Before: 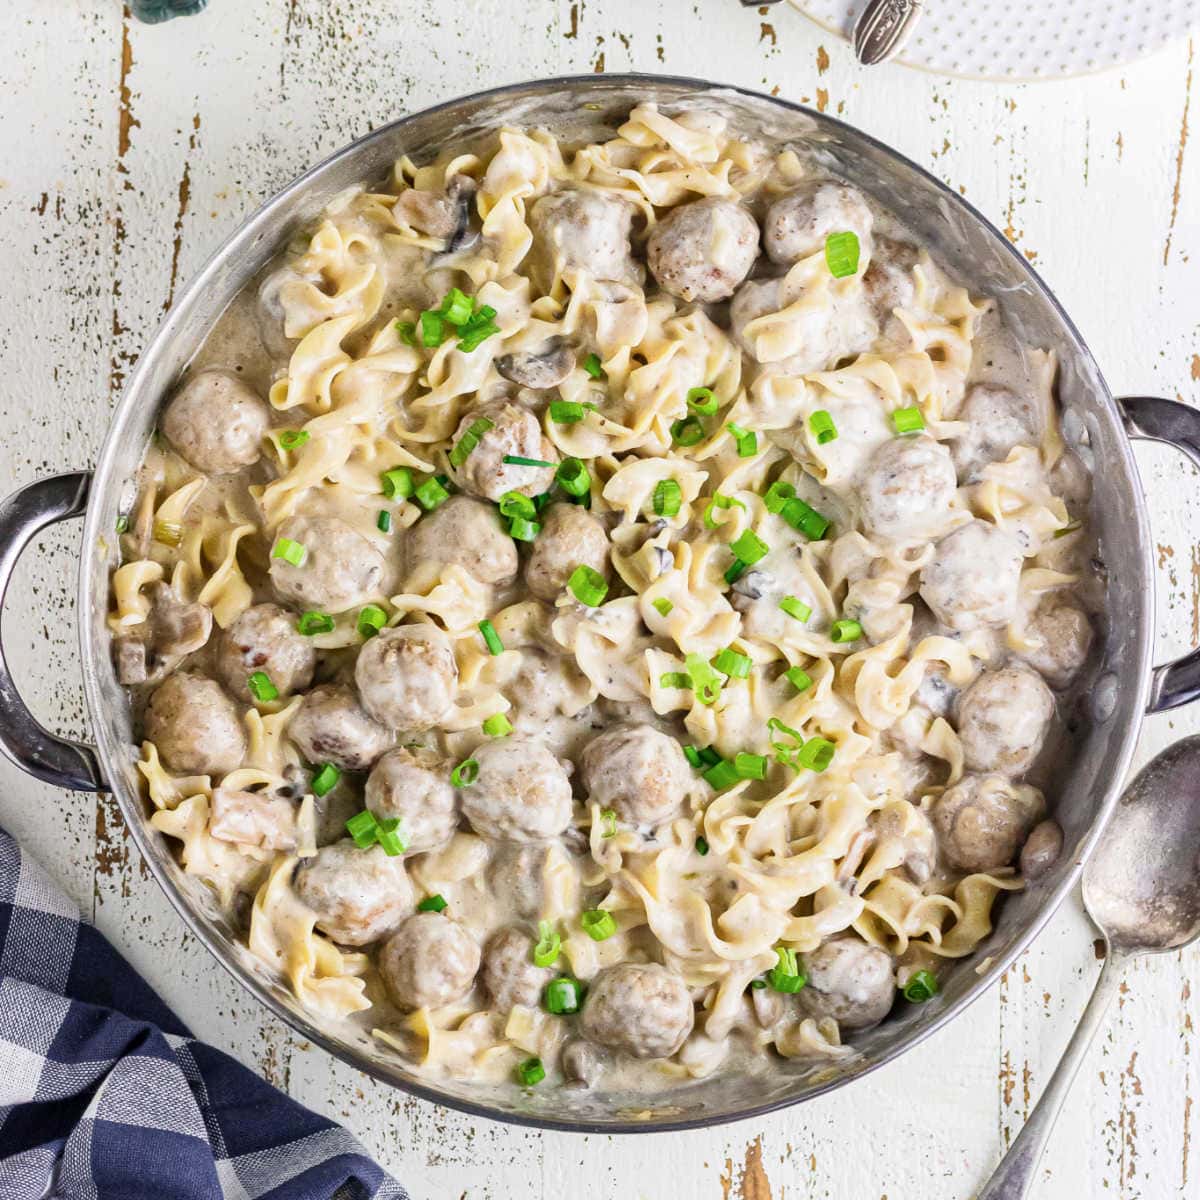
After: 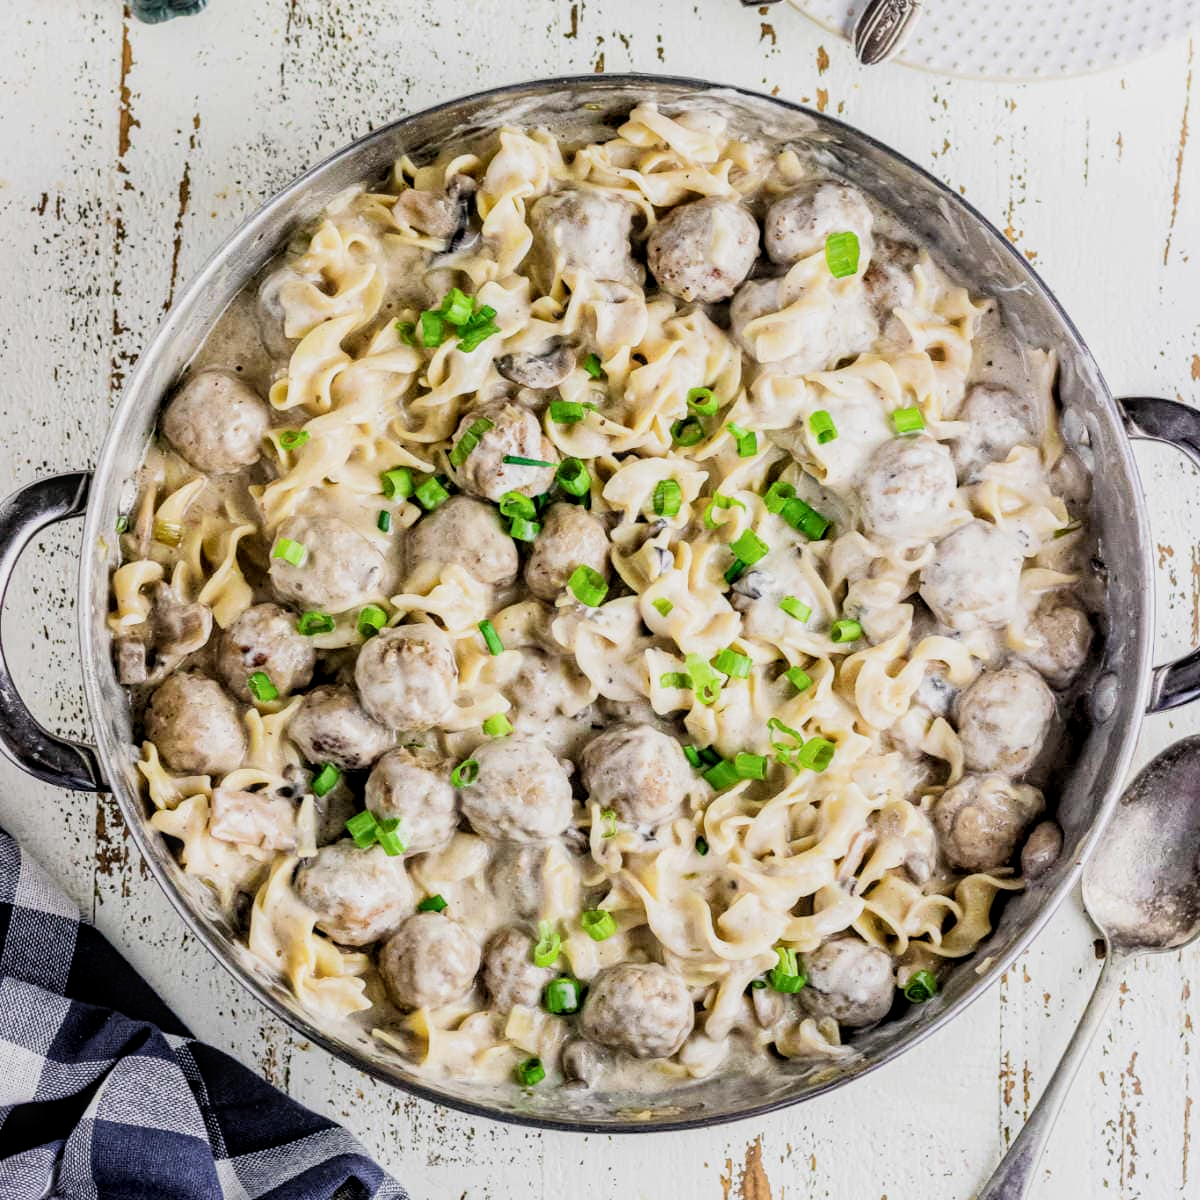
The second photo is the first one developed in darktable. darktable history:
filmic rgb: black relative exposure -5 EV, white relative exposure 3.5 EV, hardness 3.19, contrast 1.2, highlights saturation mix -30%
local contrast: detail 130%
